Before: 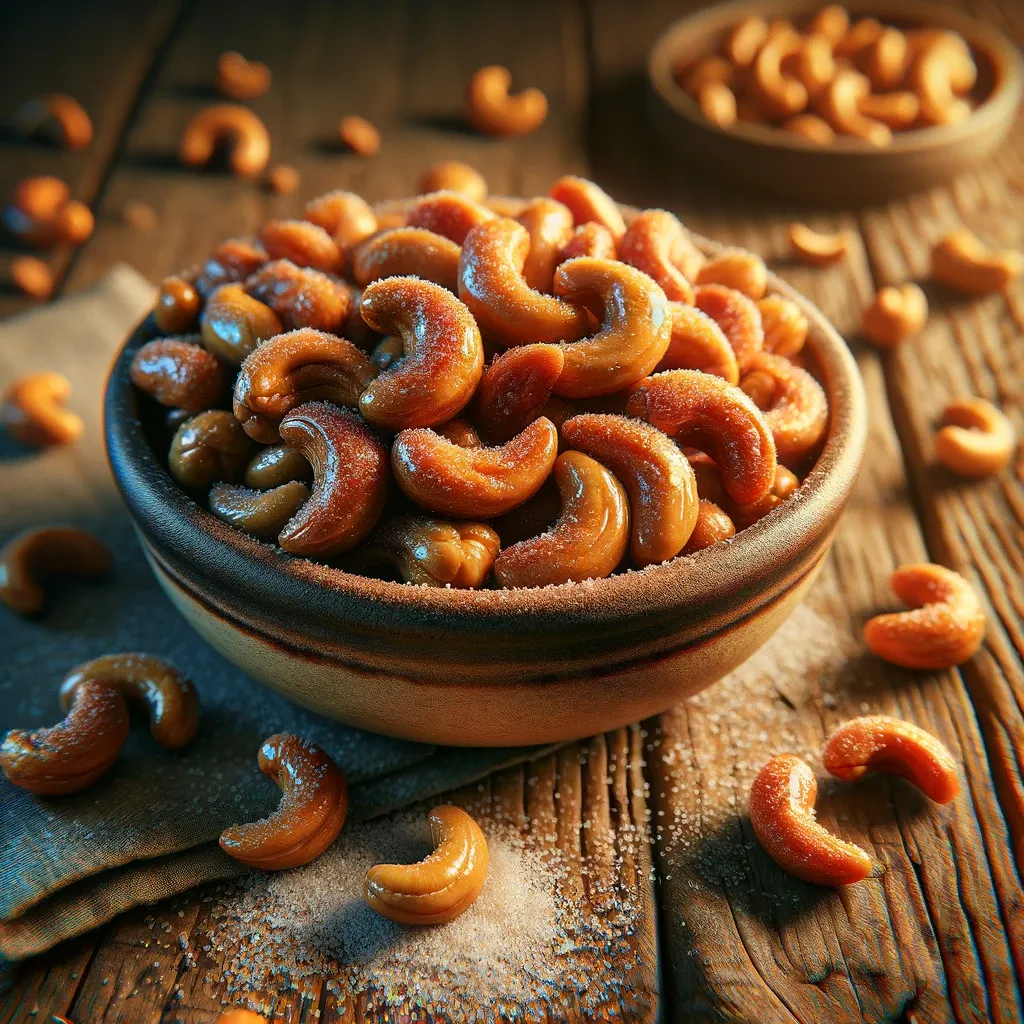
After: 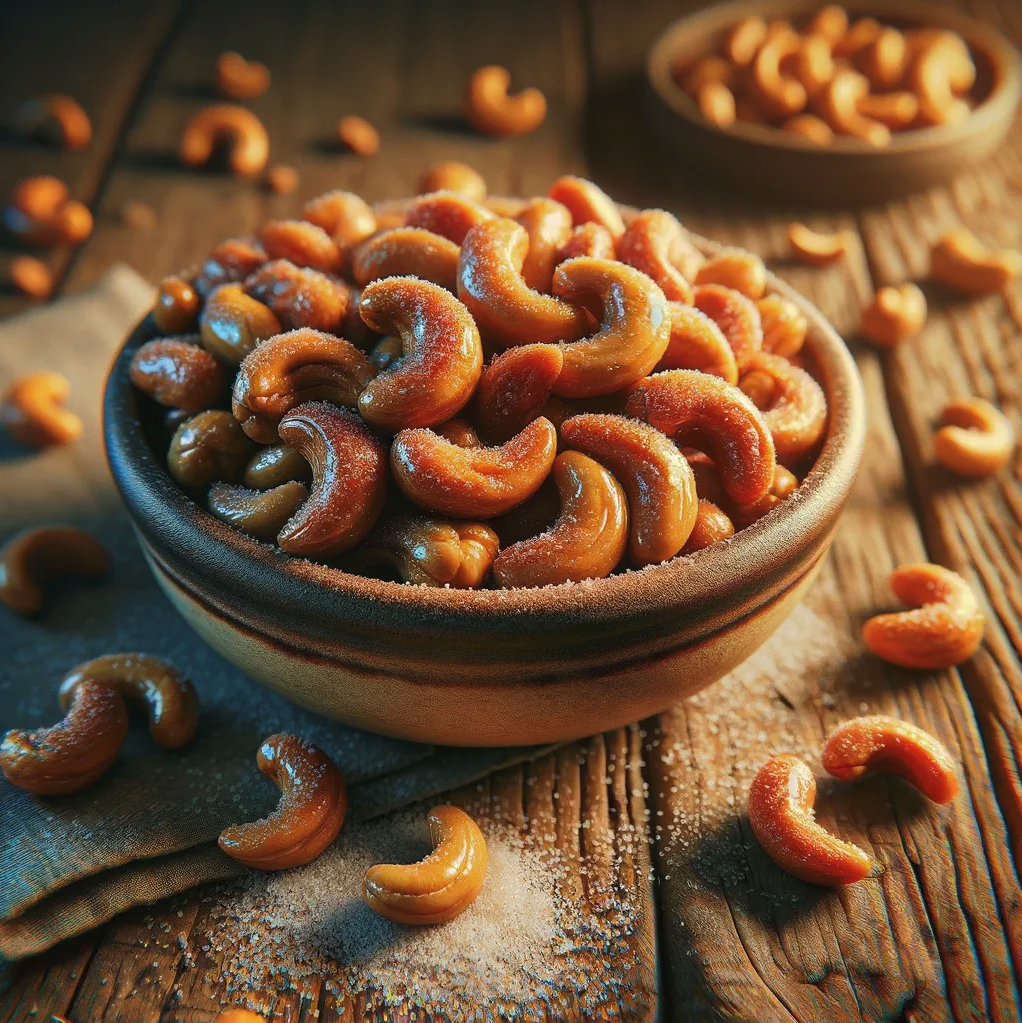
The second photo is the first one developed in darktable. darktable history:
tone curve: curves: ch0 [(0, 0) (0.003, 0.032) (0.011, 0.04) (0.025, 0.058) (0.044, 0.084) (0.069, 0.107) (0.1, 0.13) (0.136, 0.158) (0.177, 0.193) (0.224, 0.236) (0.277, 0.283) (0.335, 0.335) (0.399, 0.399) (0.468, 0.467) (0.543, 0.533) (0.623, 0.612) (0.709, 0.698) (0.801, 0.776) (0.898, 0.848) (1, 1)], preserve colors none
crop and rotate: left 0.126%
